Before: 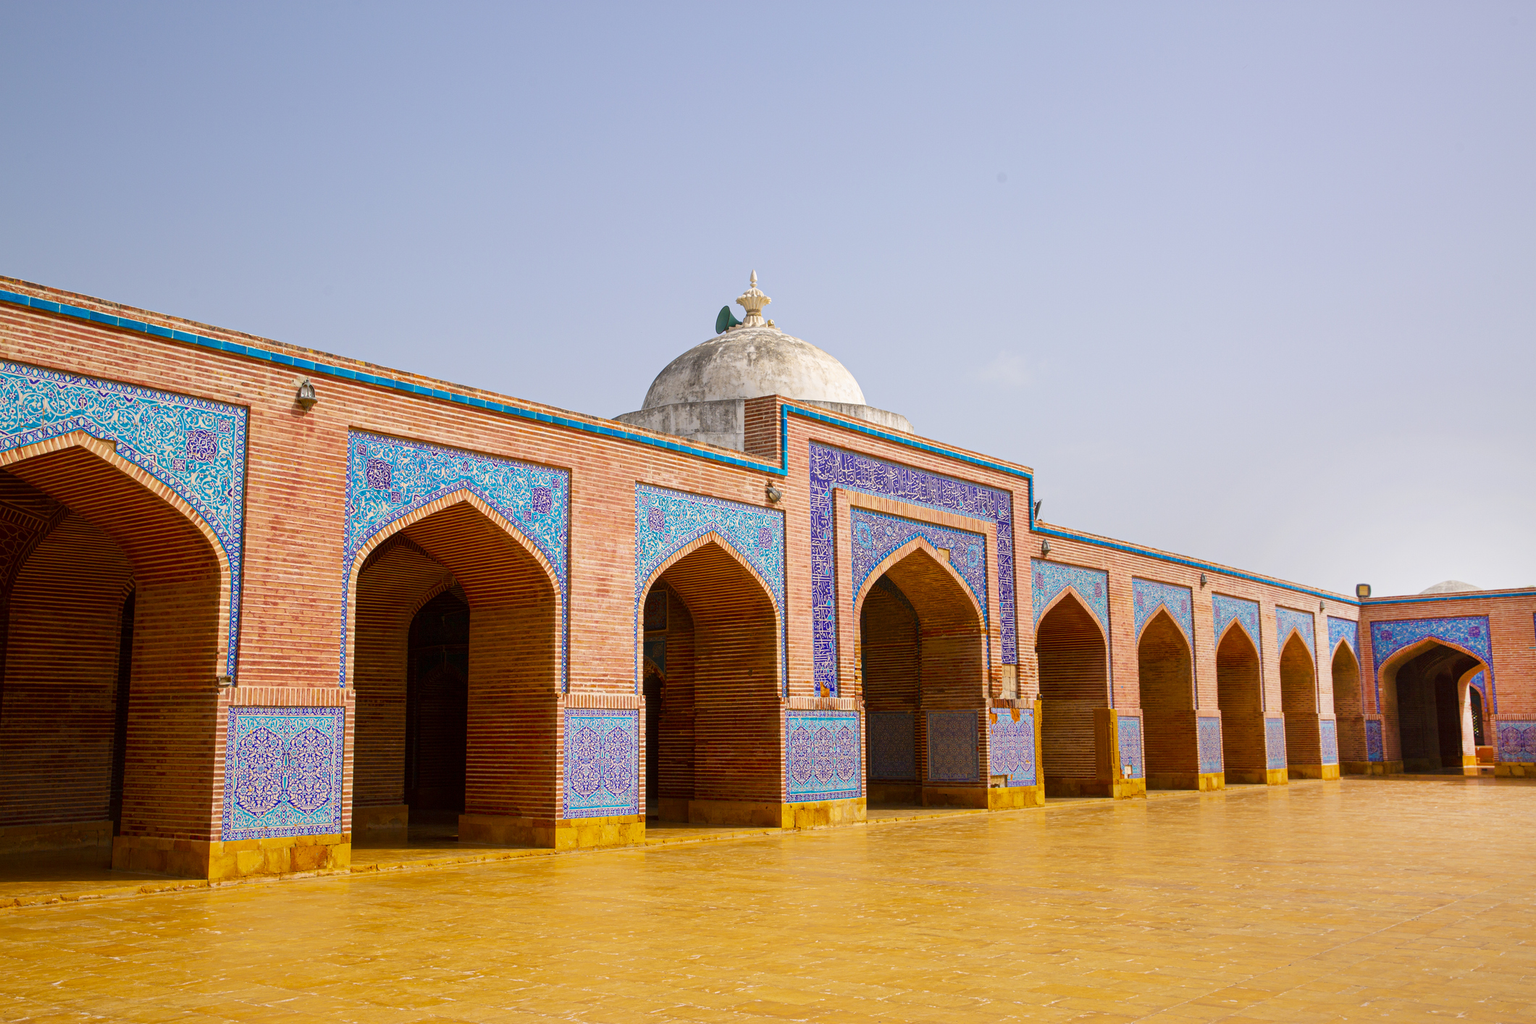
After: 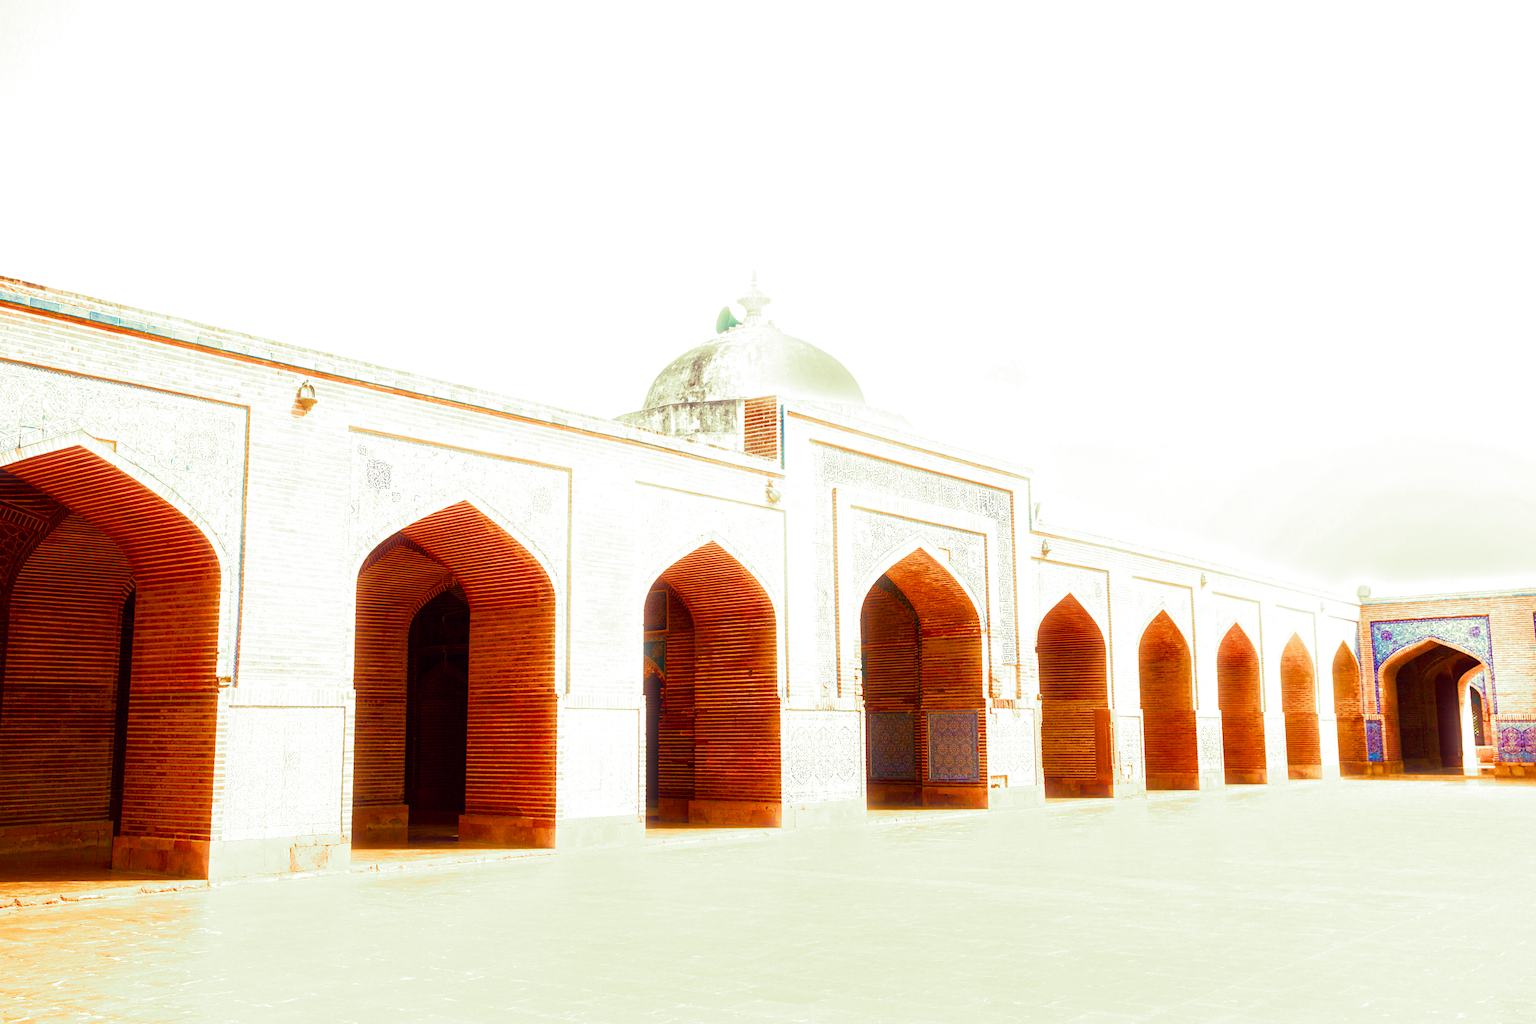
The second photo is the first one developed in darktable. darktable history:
color balance: lift [1, 1.001, 0.999, 1.001], gamma [1, 1.004, 1.007, 0.993], gain [1, 0.991, 0.987, 1.013], contrast 7.5%, contrast fulcrum 10%, output saturation 115%
exposure: black level correction 0, exposure 1.1 EV, compensate exposure bias true, compensate highlight preservation false
split-toning: shadows › hue 290.82°, shadows › saturation 0.34, highlights › saturation 0.38, balance 0, compress 50%
bloom: size 3%, threshold 100%, strength 0%
